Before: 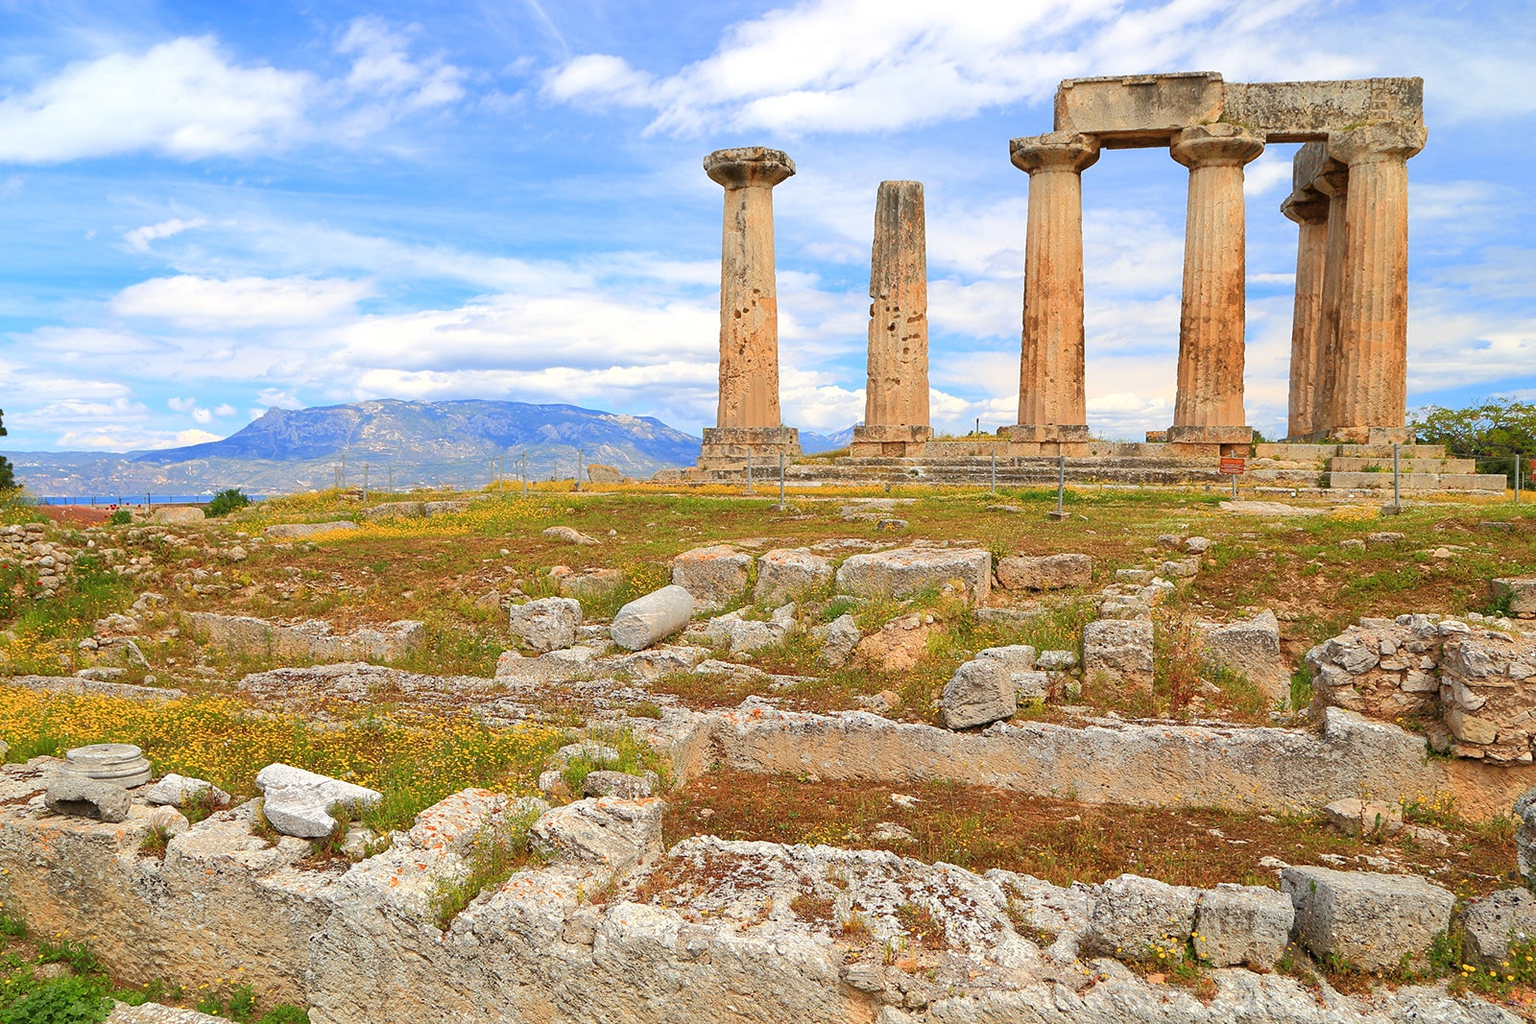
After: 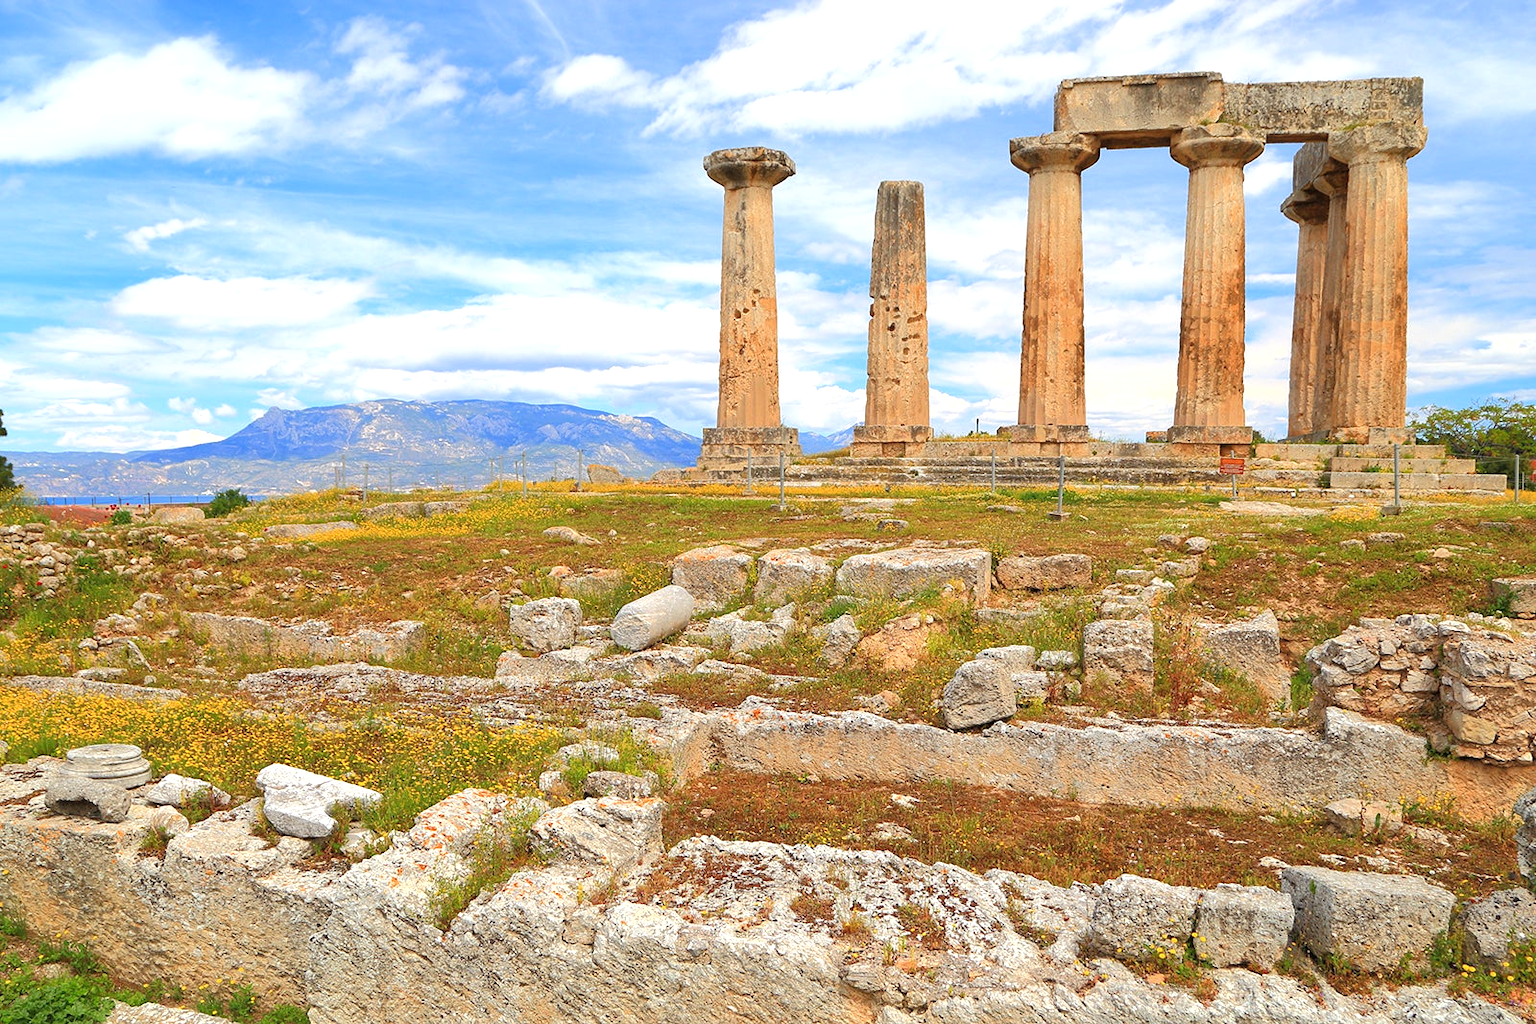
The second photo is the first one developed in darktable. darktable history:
exposure: exposure 0.296 EV, compensate highlight preservation false
shadows and highlights: shadows 25.49, highlights -26.33
